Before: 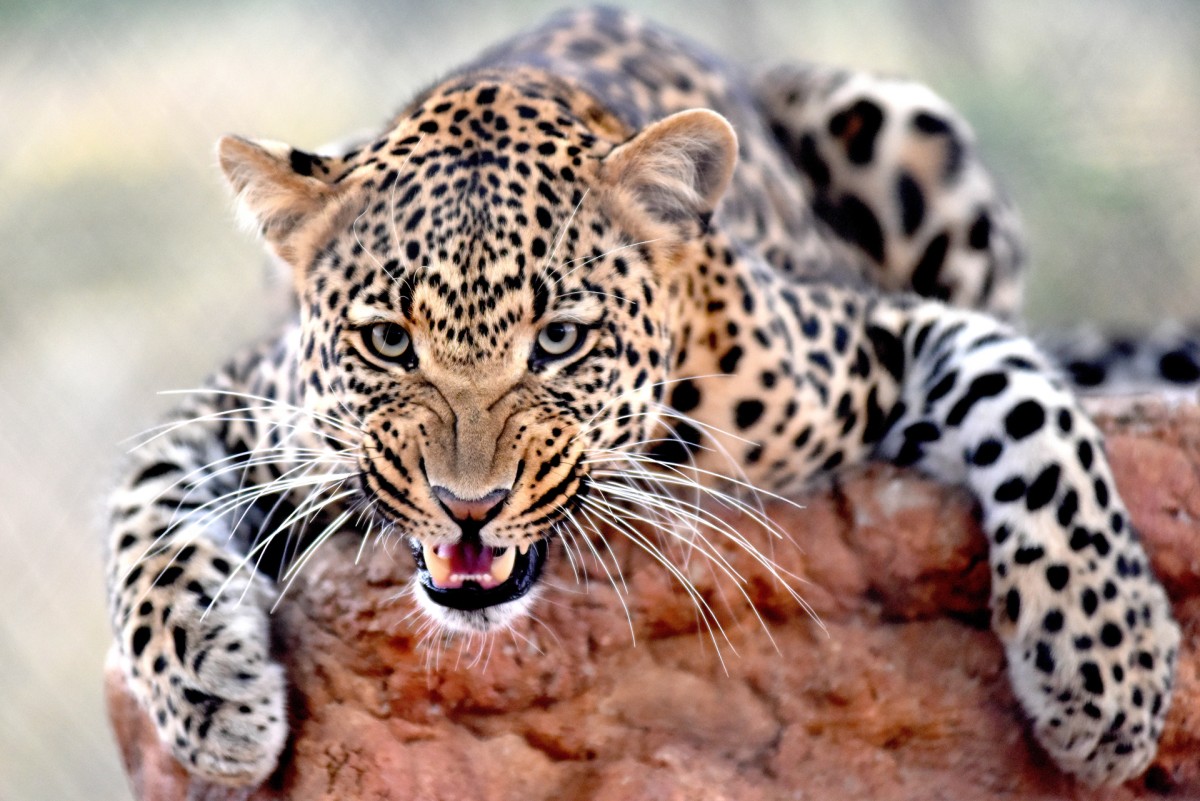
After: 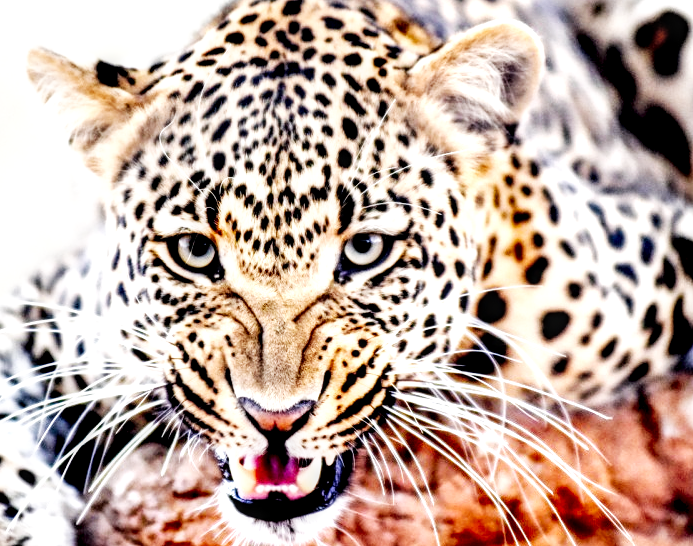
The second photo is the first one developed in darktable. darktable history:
local contrast: highlights 60%, shadows 60%, detail 160%
crop: left 16.202%, top 11.208%, right 26.045%, bottom 20.557%
base curve: curves: ch0 [(0, 0) (0.007, 0.004) (0.027, 0.03) (0.046, 0.07) (0.207, 0.54) (0.442, 0.872) (0.673, 0.972) (1, 1)], preserve colors none
